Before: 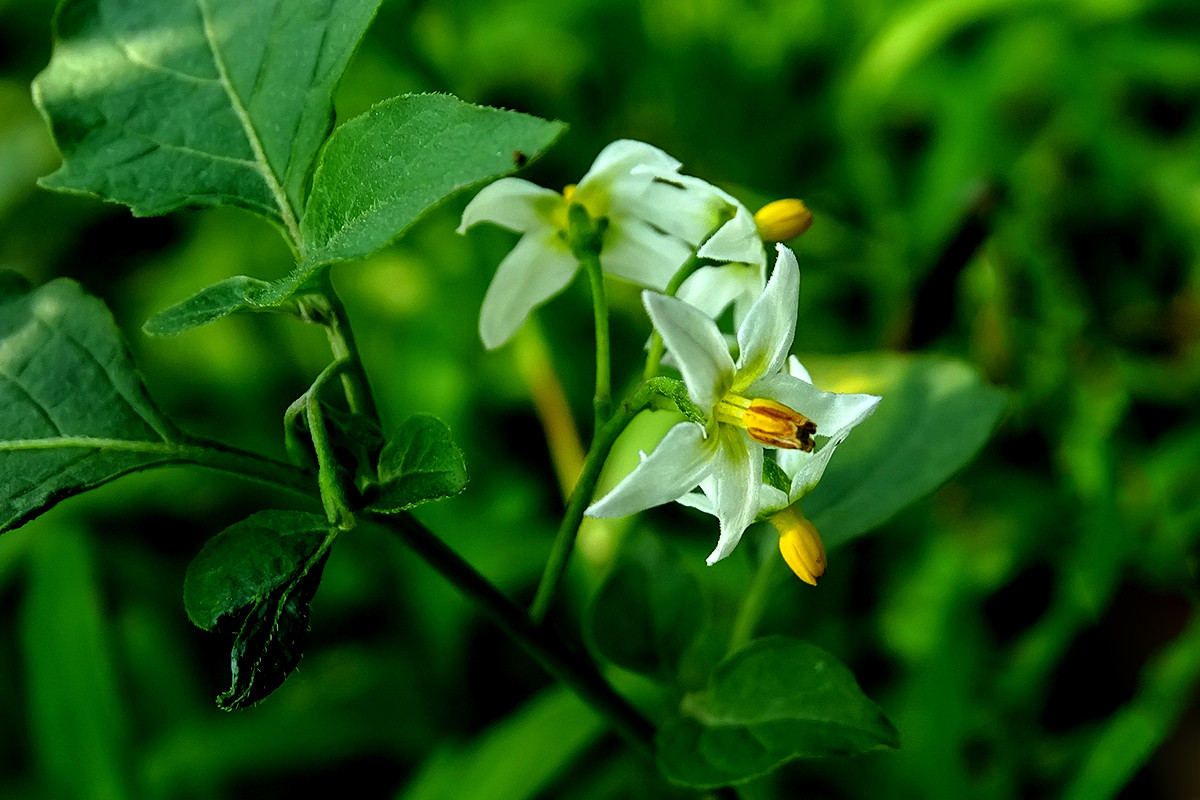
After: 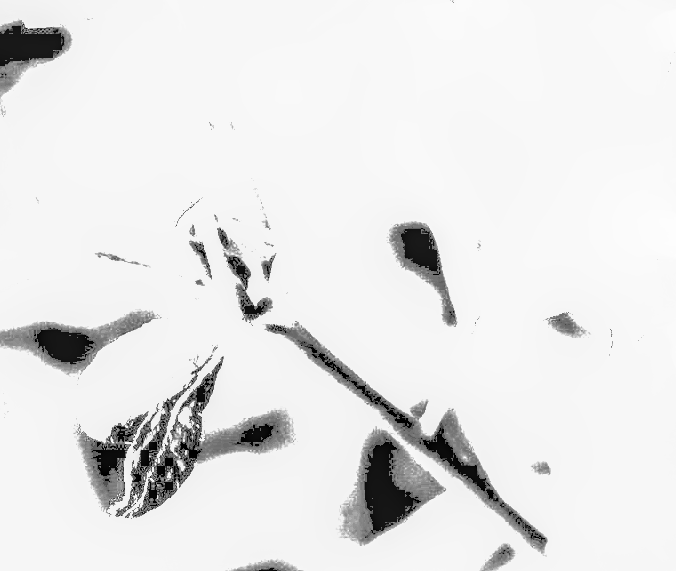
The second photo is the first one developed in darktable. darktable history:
monochrome: a 32, b 64, size 2.3
tone curve: curves: ch0 [(0, 0) (0.003, 0.064) (0.011, 0.065) (0.025, 0.061) (0.044, 0.068) (0.069, 0.083) (0.1, 0.102) (0.136, 0.126) (0.177, 0.172) (0.224, 0.225) (0.277, 0.306) (0.335, 0.397) (0.399, 0.483) (0.468, 0.56) (0.543, 0.634) (0.623, 0.708) (0.709, 0.77) (0.801, 0.832) (0.898, 0.899) (1, 1)], preserve colors none
color balance rgb: linear chroma grading › global chroma 15%, perceptual saturation grading › global saturation 30%
shadows and highlights: on, module defaults
crop: left 8.966%, top 23.852%, right 34.699%, bottom 4.703%
local contrast: detail 130%
exposure: exposure 8 EV, compensate highlight preservation false
color correction: highlights a* -4.98, highlights b* -3.76, shadows a* 3.83, shadows b* 4.08
